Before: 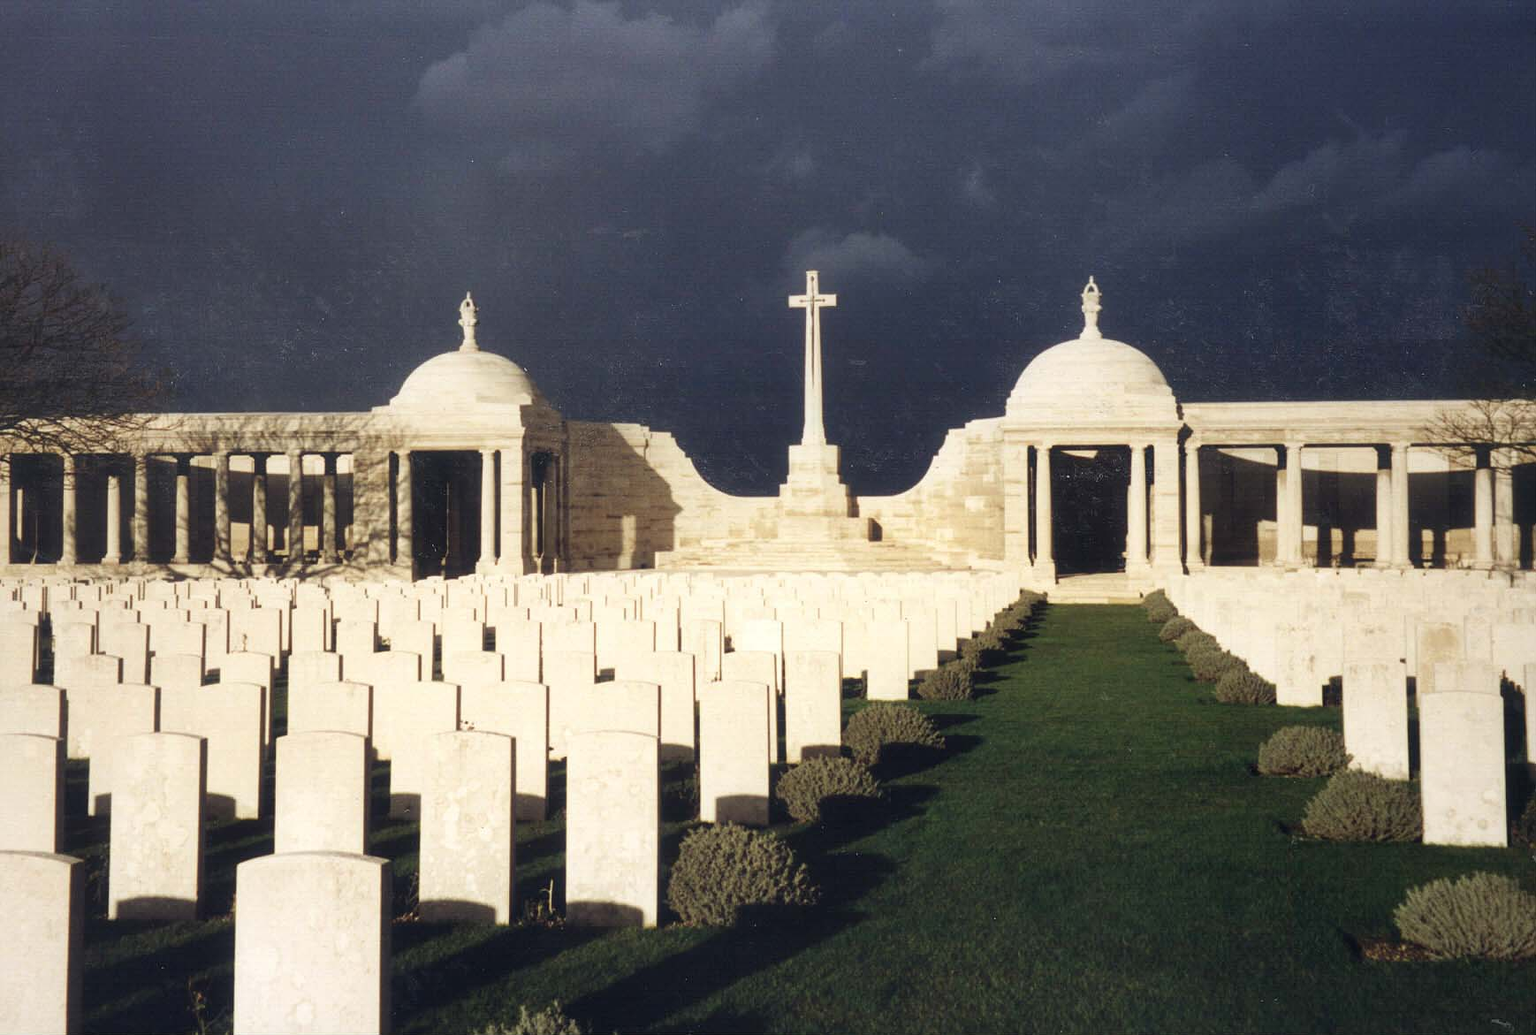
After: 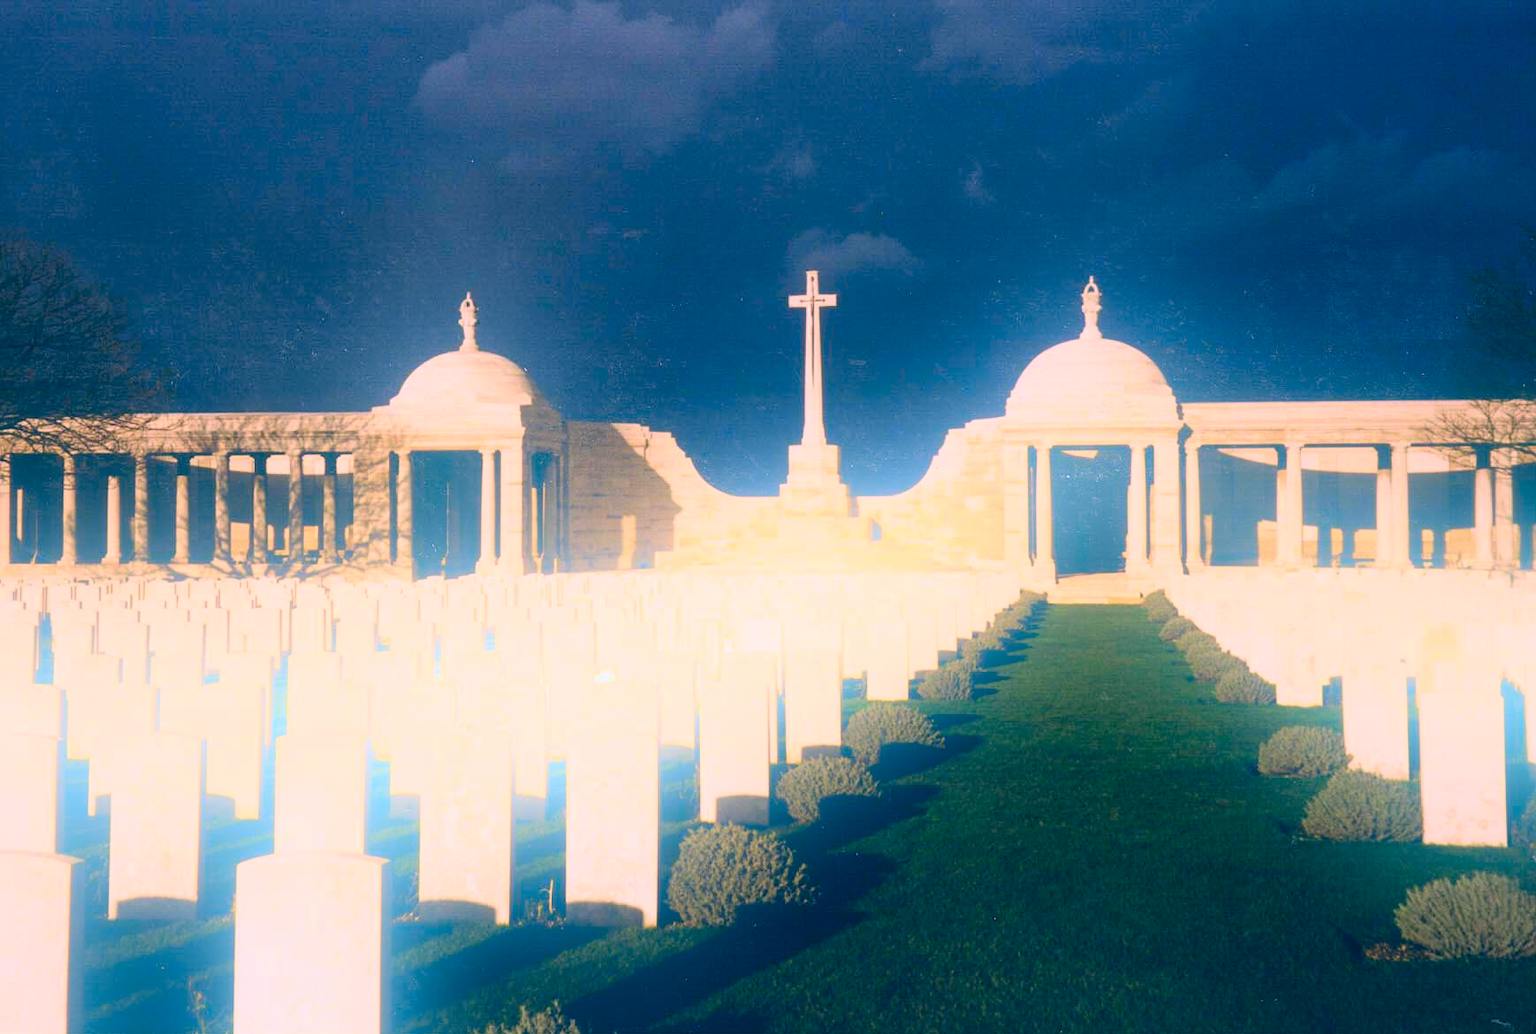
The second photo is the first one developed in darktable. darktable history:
bloom: on, module defaults
color correction: highlights a* 17.03, highlights b* 0.205, shadows a* -15.38, shadows b* -14.56, saturation 1.5
